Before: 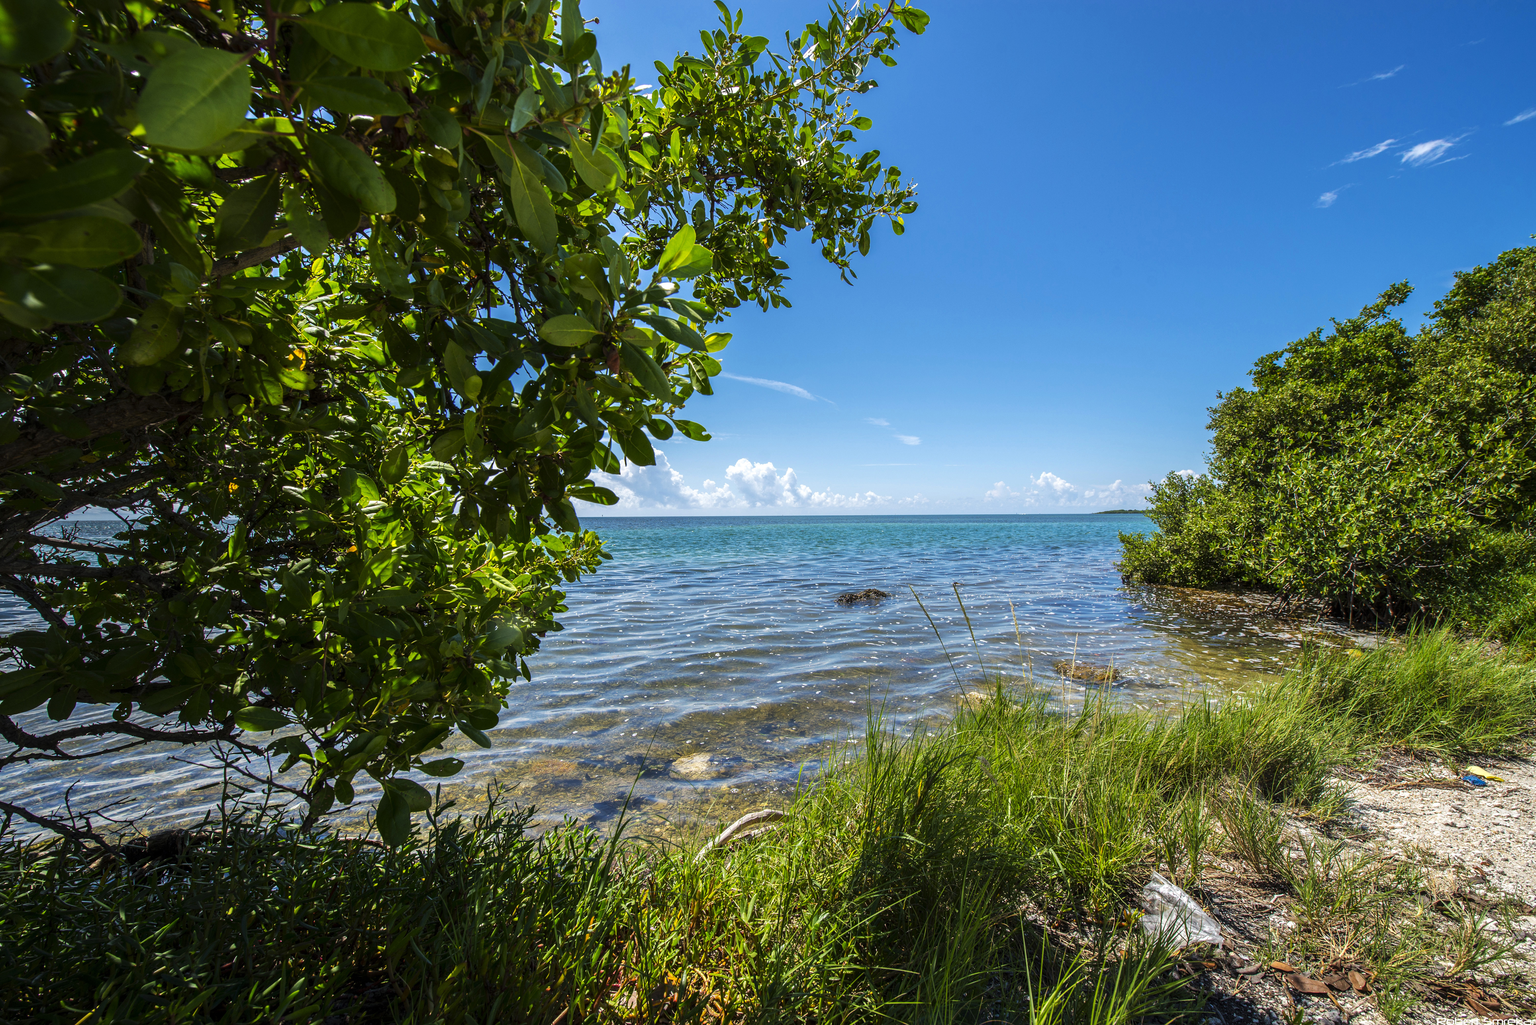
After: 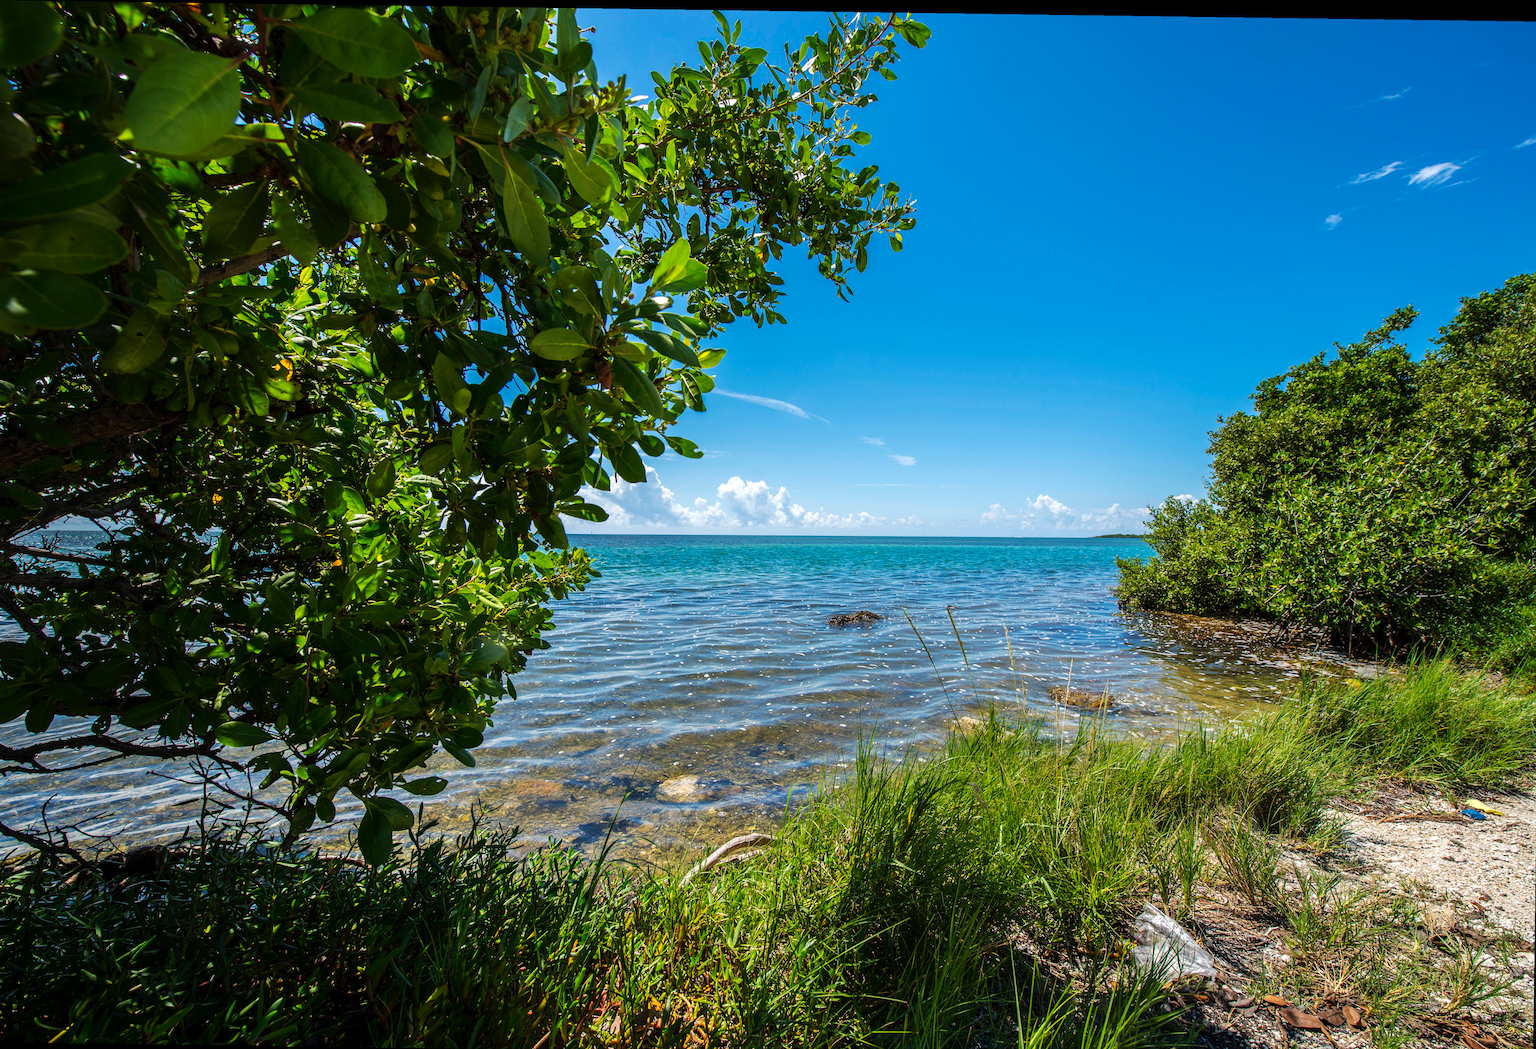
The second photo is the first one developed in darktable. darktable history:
rotate and perspective: rotation 0.8°, automatic cropping off
white balance: emerald 1
crop and rotate: left 1.774%, right 0.633%, bottom 1.28%
